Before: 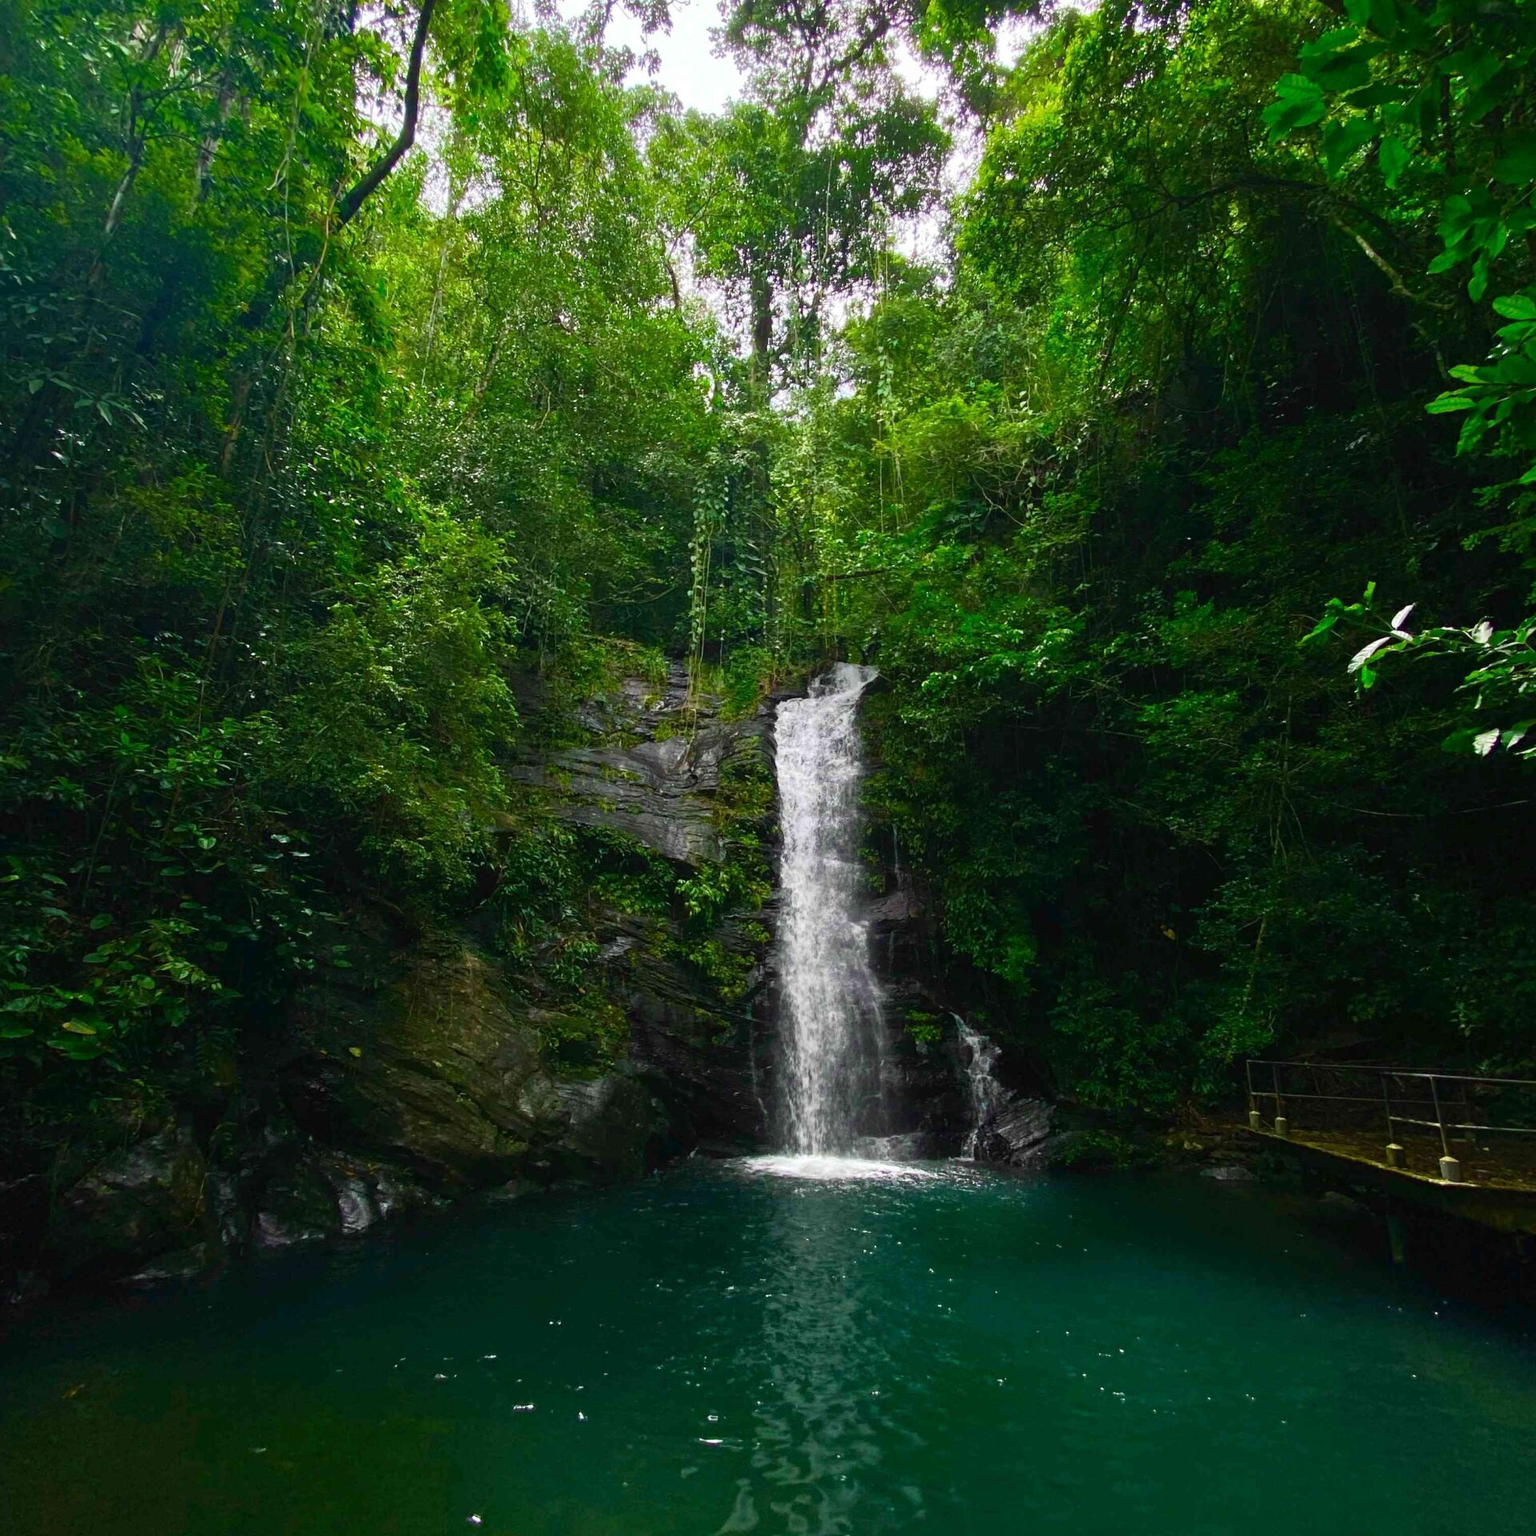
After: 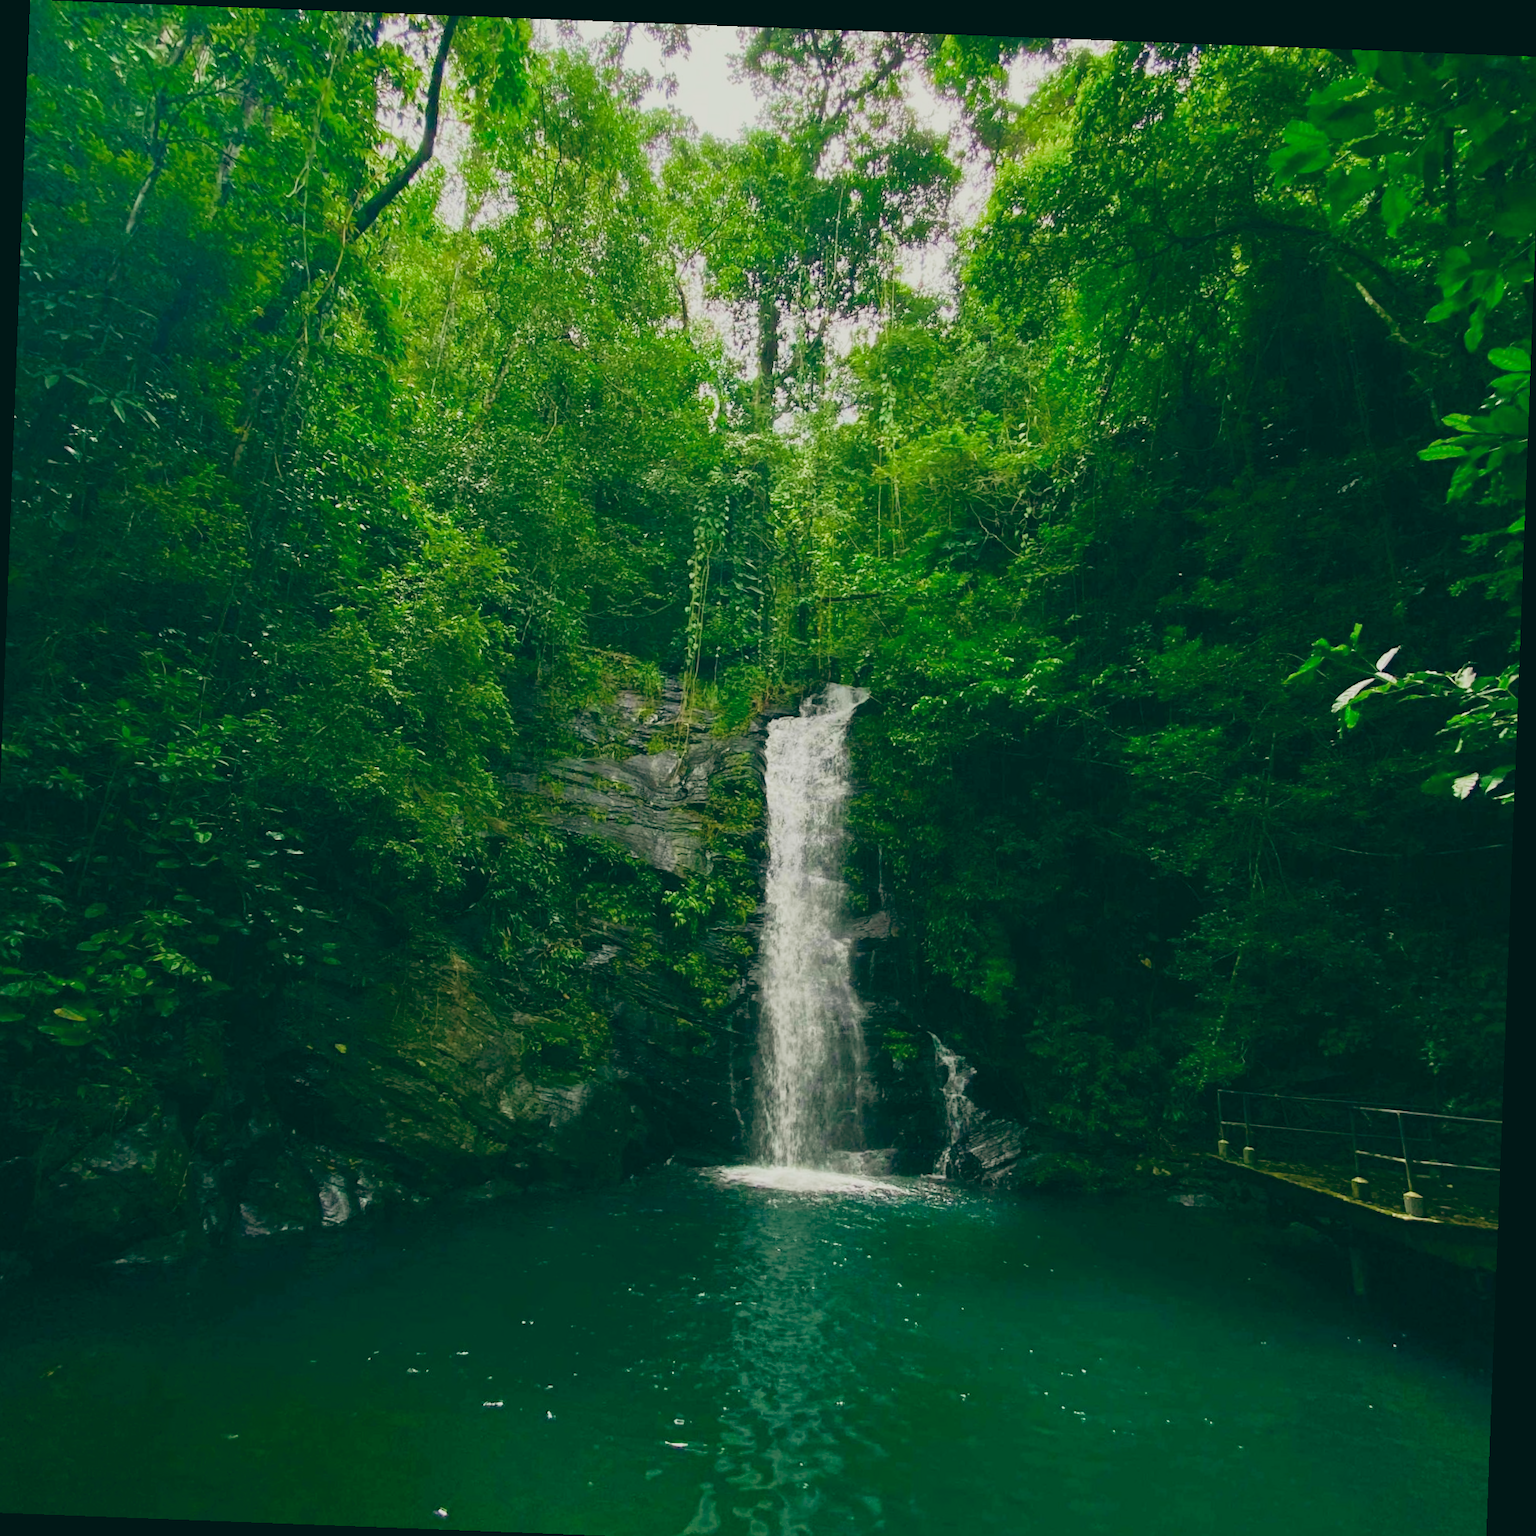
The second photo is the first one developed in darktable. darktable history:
filmic rgb: black relative exposure -13 EV, threshold 3 EV, target white luminance 85%, hardness 6.3, latitude 42.11%, contrast 0.858, shadows ↔ highlights balance 8.63%, color science v4 (2020), enable highlight reconstruction true
crop: left 1.743%, right 0.268%, bottom 2.011%
color balance: lift [1.005, 0.99, 1.007, 1.01], gamma [1, 1.034, 1.032, 0.966], gain [0.873, 1.055, 1.067, 0.933]
rotate and perspective: rotation 2.17°, automatic cropping off
exposure: black level correction 0.001, exposure 0.5 EV, compensate exposure bias true, compensate highlight preservation false
